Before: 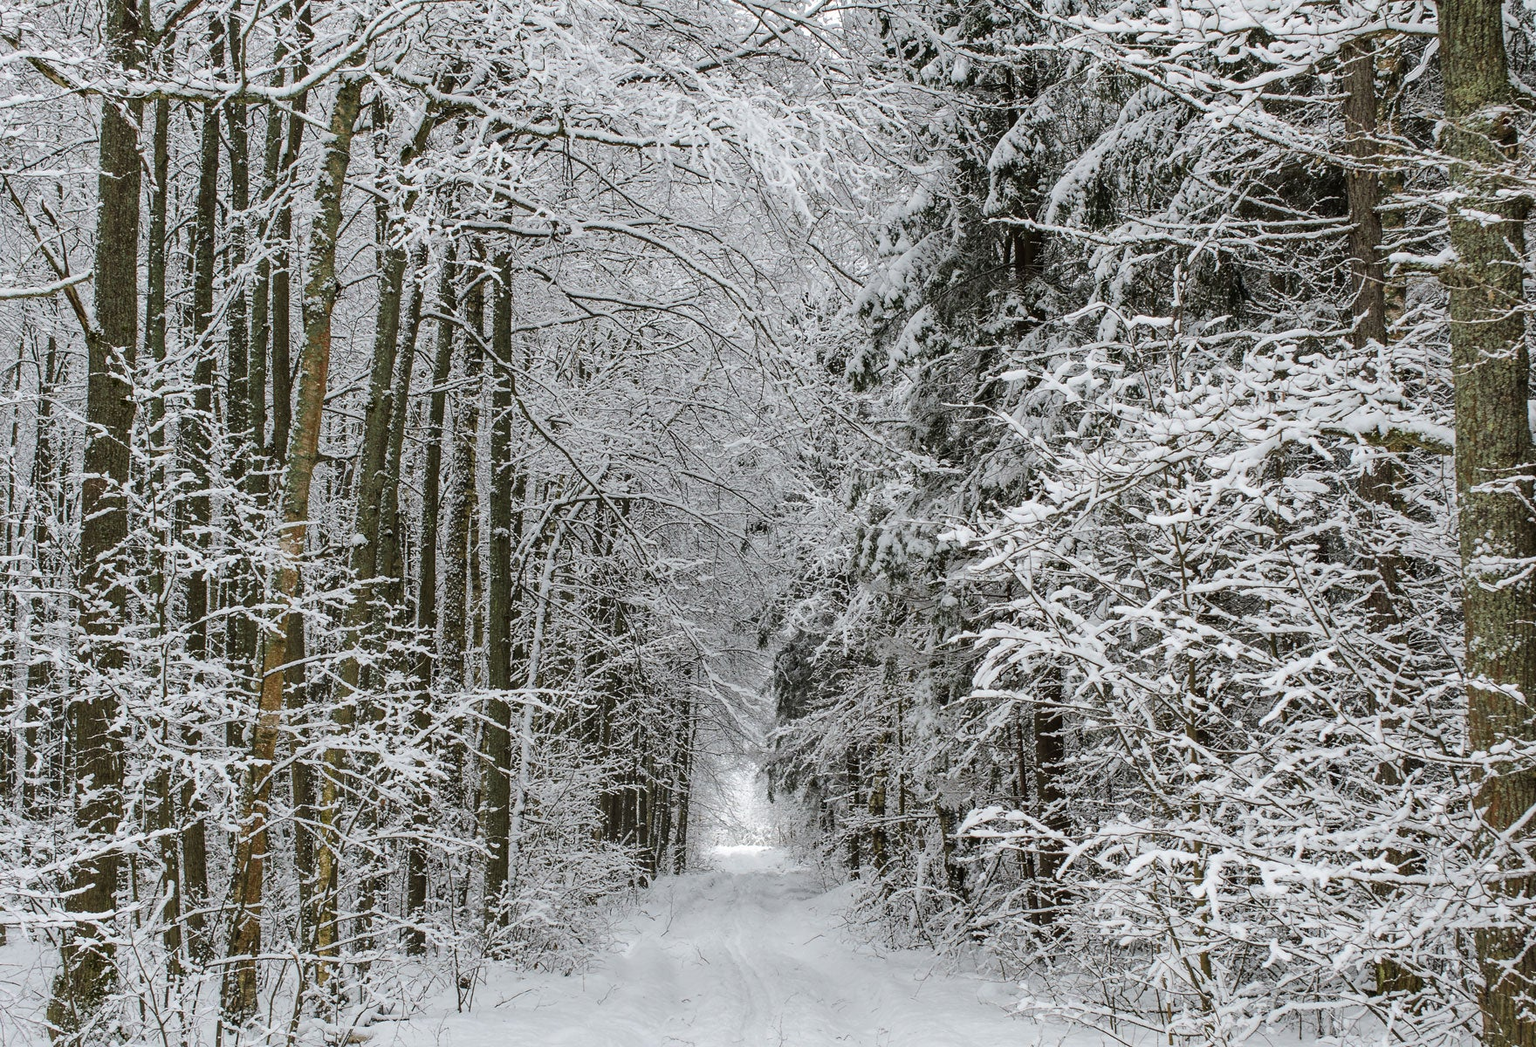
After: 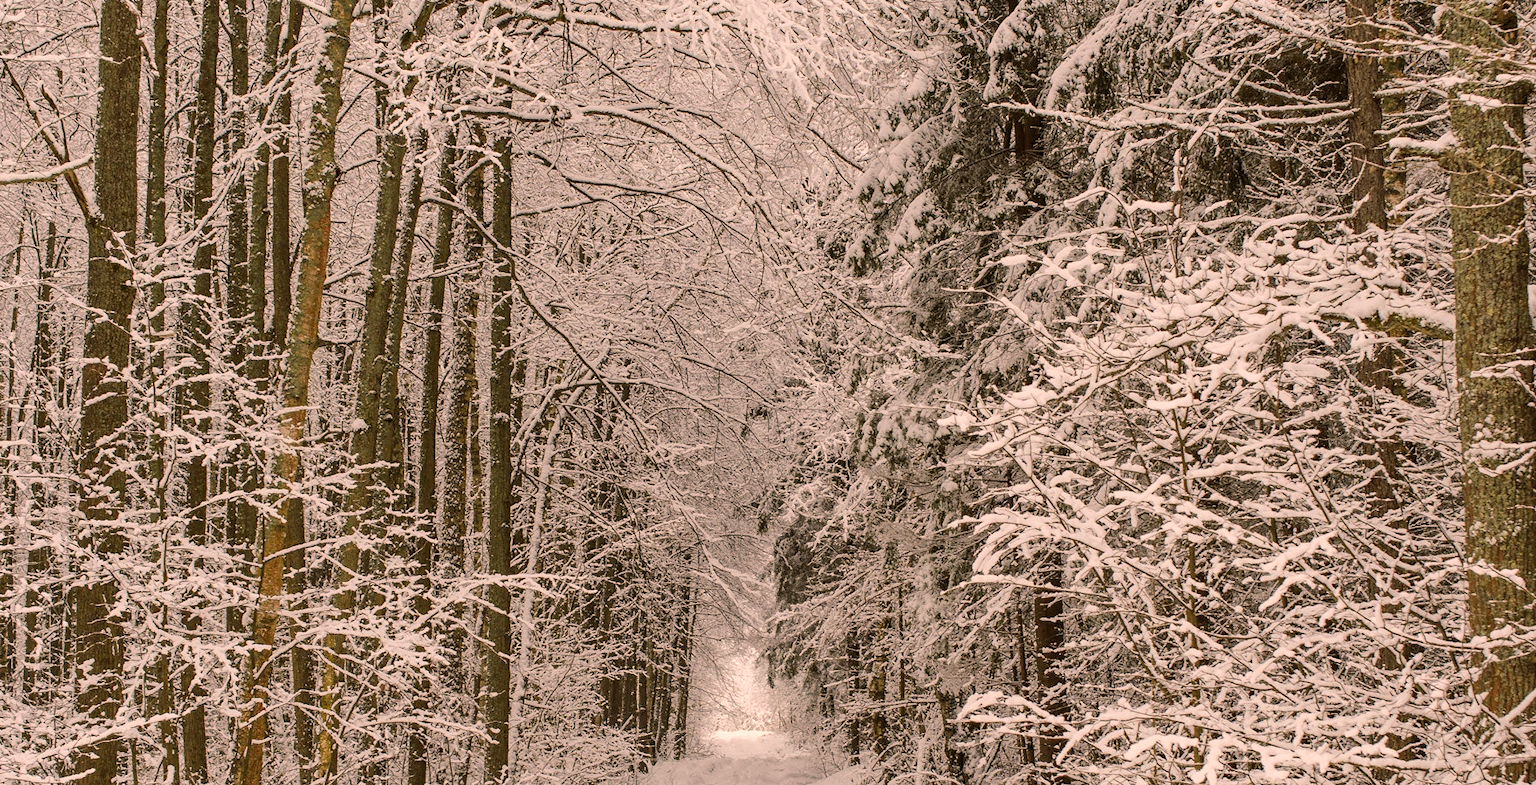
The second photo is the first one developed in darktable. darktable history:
crop: top 11.038%, bottom 13.962%
color balance rgb: shadows lift › luminance -5%, shadows lift › chroma 1.1%, shadows lift › hue 219°, power › luminance 10%, power › chroma 2.83%, power › hue 60°, highlights gain › chroma 4.52%, highlights gain › hue 33.33°, saturation formula JzAzBz (2021)
